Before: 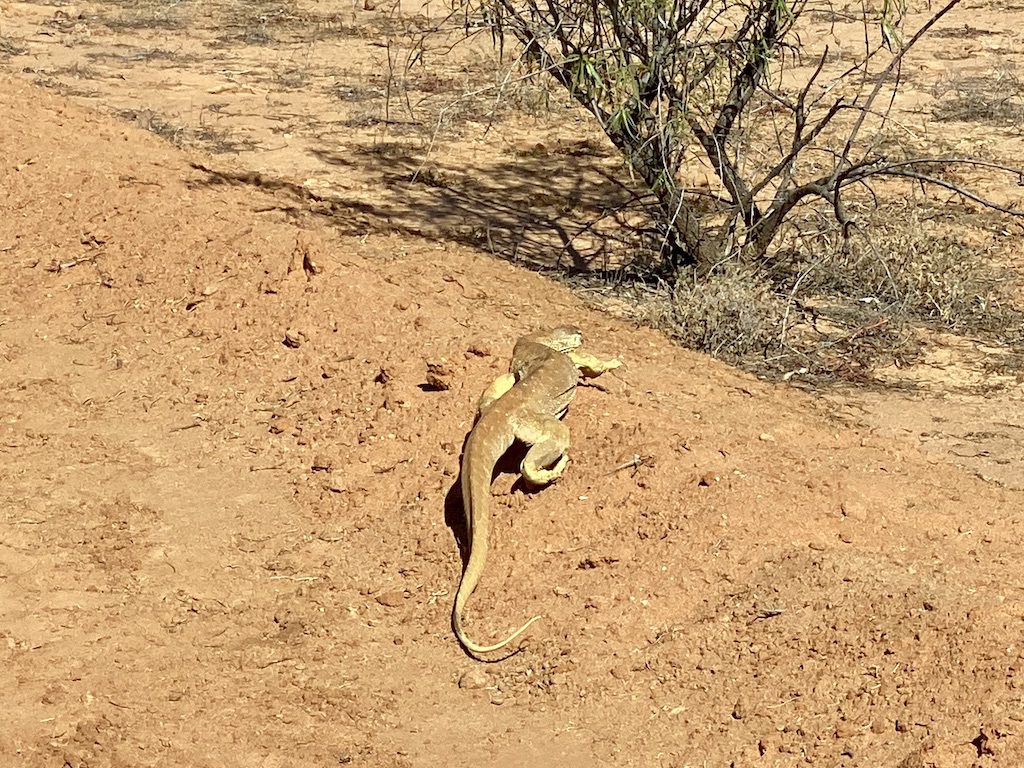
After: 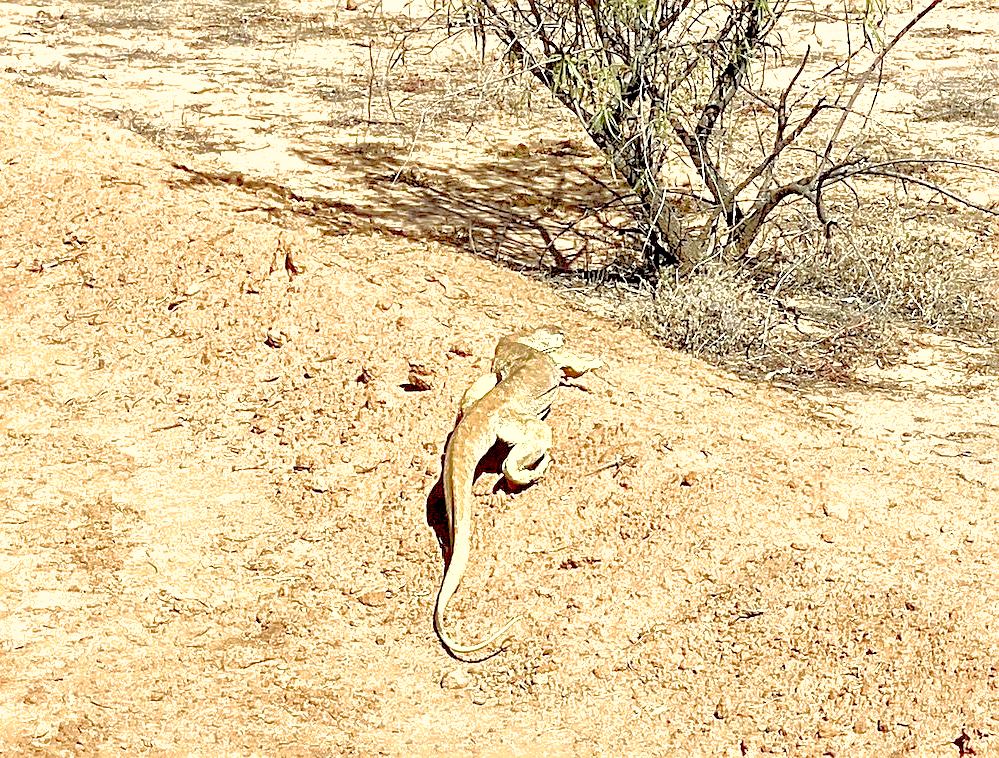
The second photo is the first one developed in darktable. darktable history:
exposure: black level correction 0.008, exposure 0.979 EV, compensate highlight preservation false
sharpen: on, module defaults
base curve: curves: ch0 [(0, 0) (0.158, 0.273) (0.879, 0.895) (1, 1)], preserve colors none
crop and rotate: left 1.774%, right 0.633%, bottom 1.28%
shadows and highlights: on, module defaults
